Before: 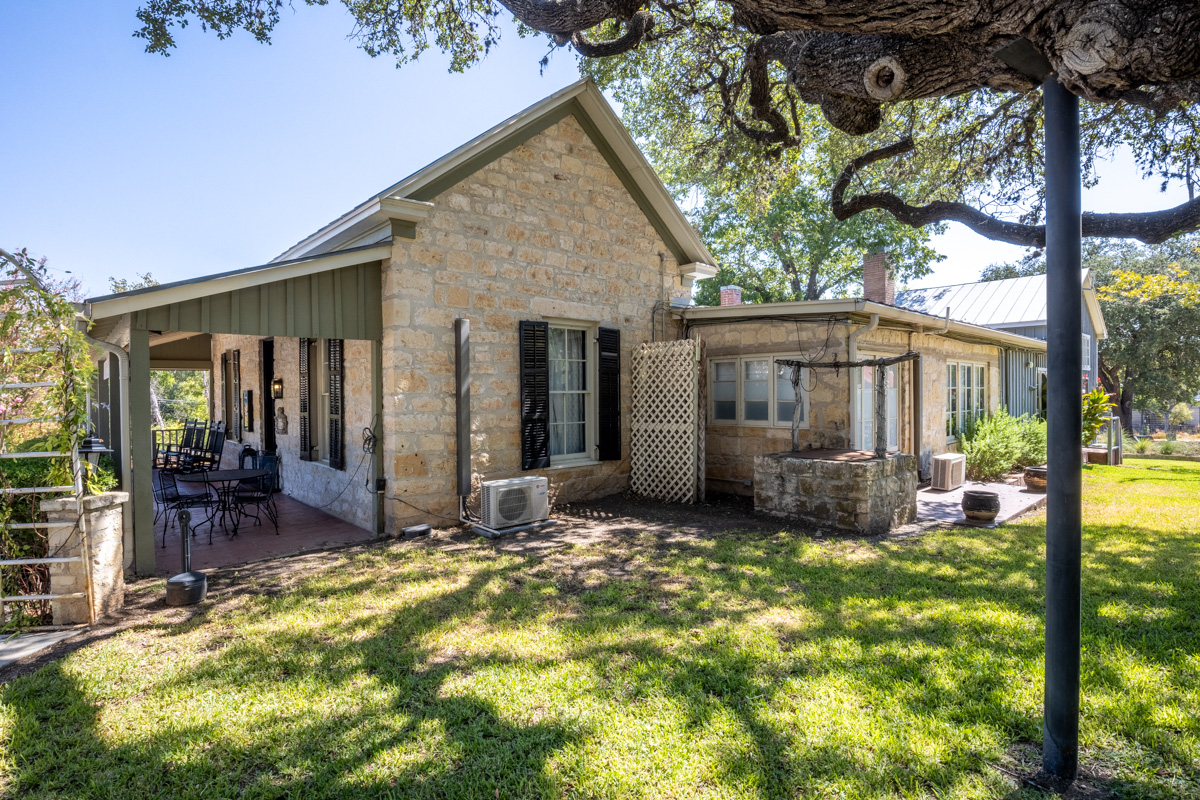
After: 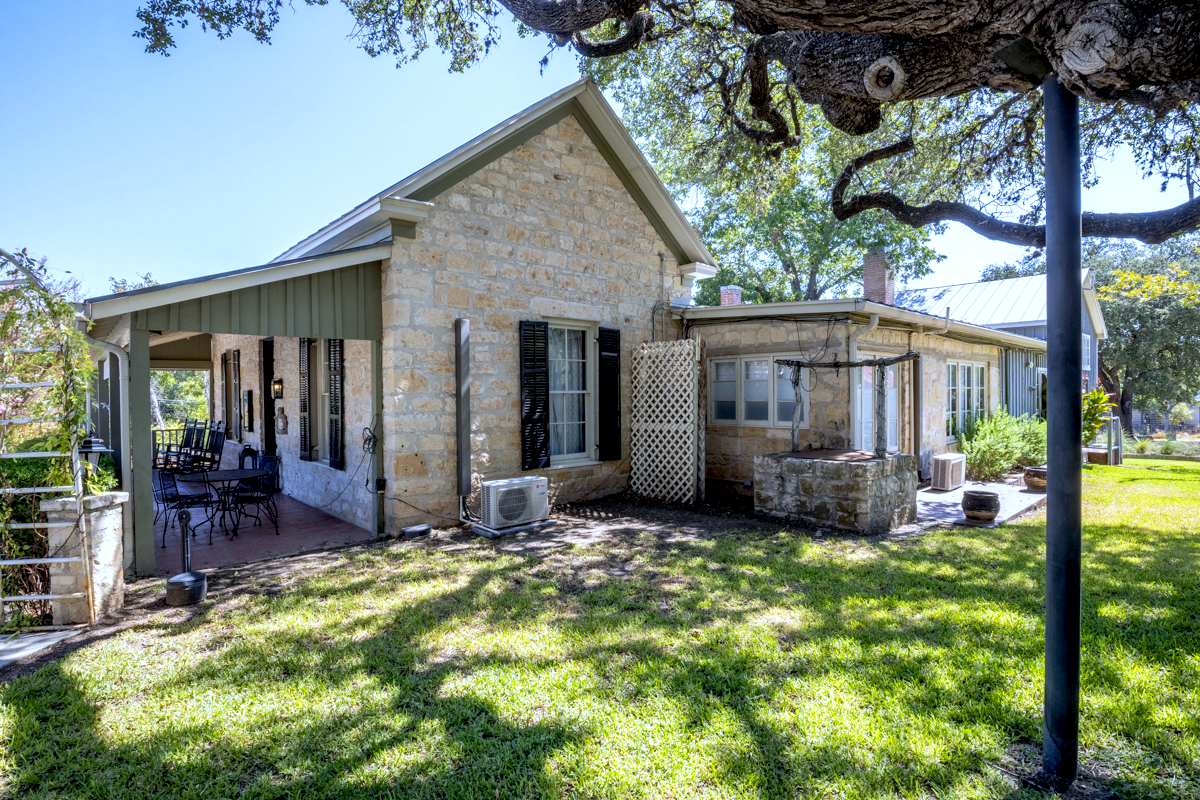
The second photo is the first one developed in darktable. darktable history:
exposure: black level correction 0.007, exposure 0.159 EV, compensate highlight preservation false
white balance: red 0.926, green 1.003, blue 1.133
